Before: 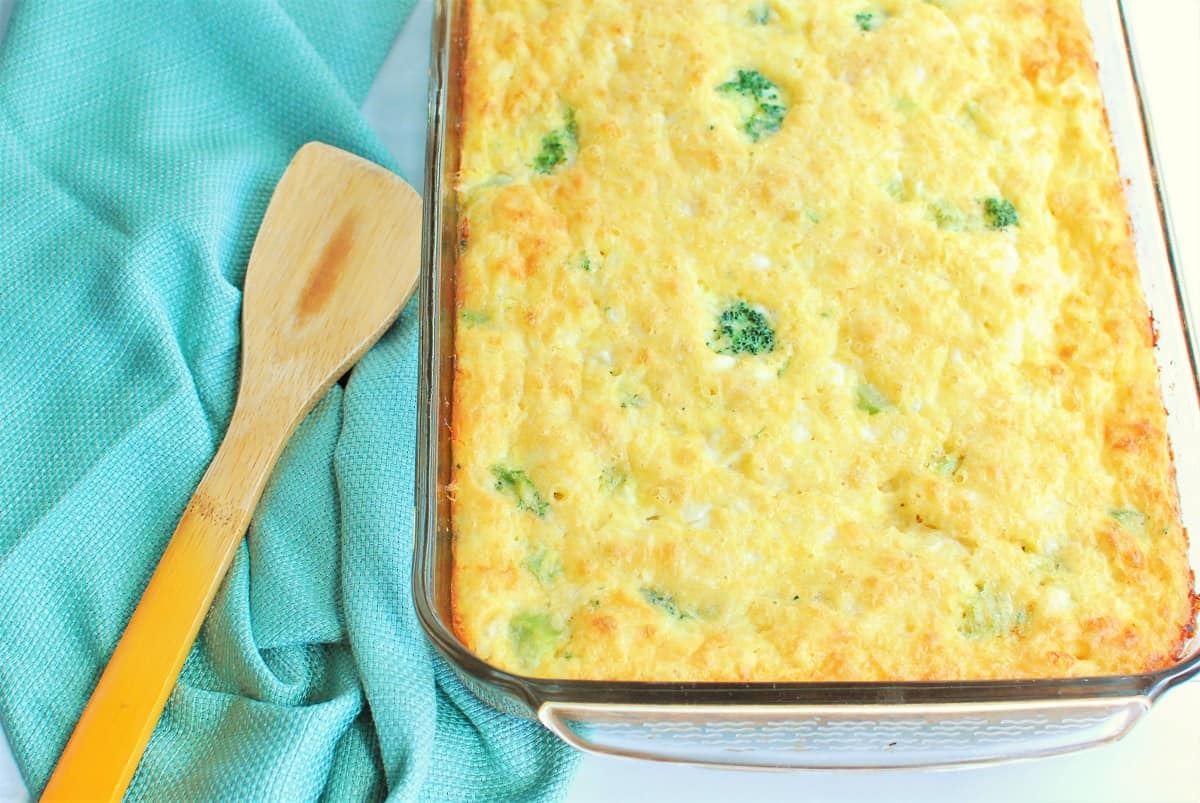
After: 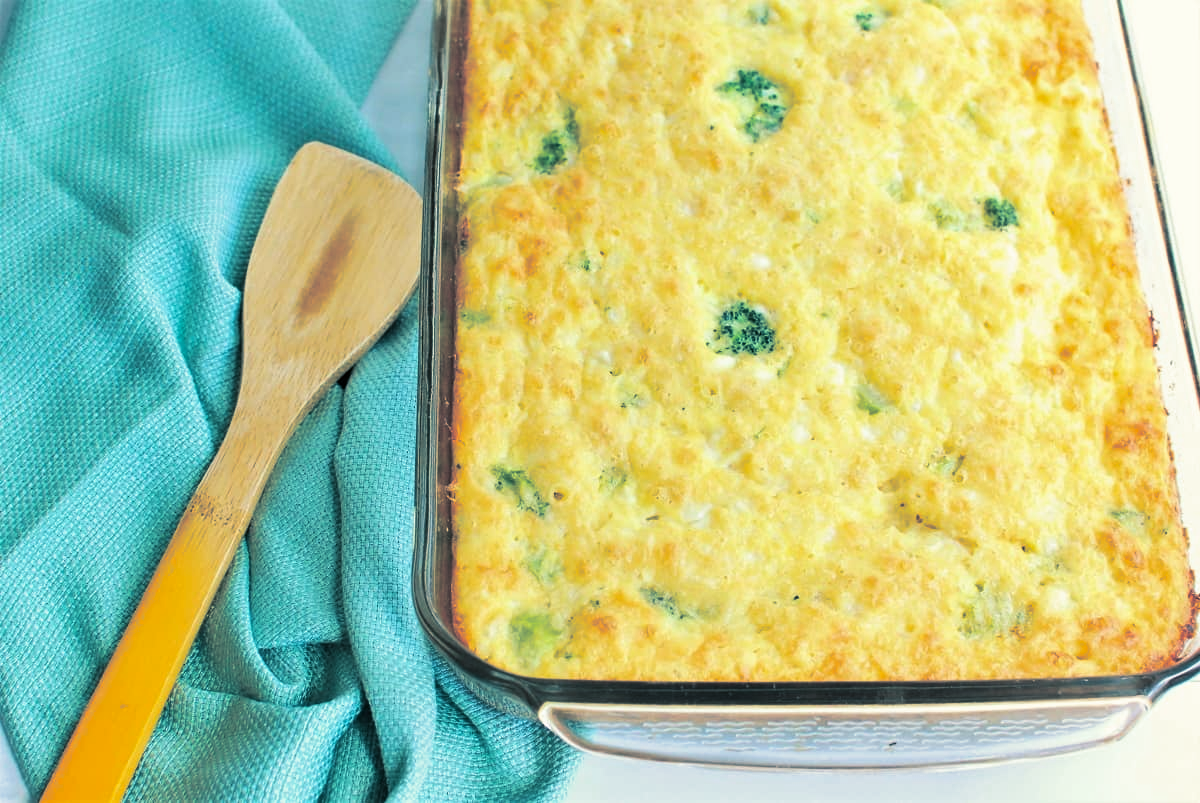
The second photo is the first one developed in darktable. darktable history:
contrast brightness saturation: contrast 0.07, brightness -0.13, saturation 0.06
split-toning: shadows › hue 205.2°, shadows › saturation 0.43, highlights › hue 54°, highlights › saturation 0.54
